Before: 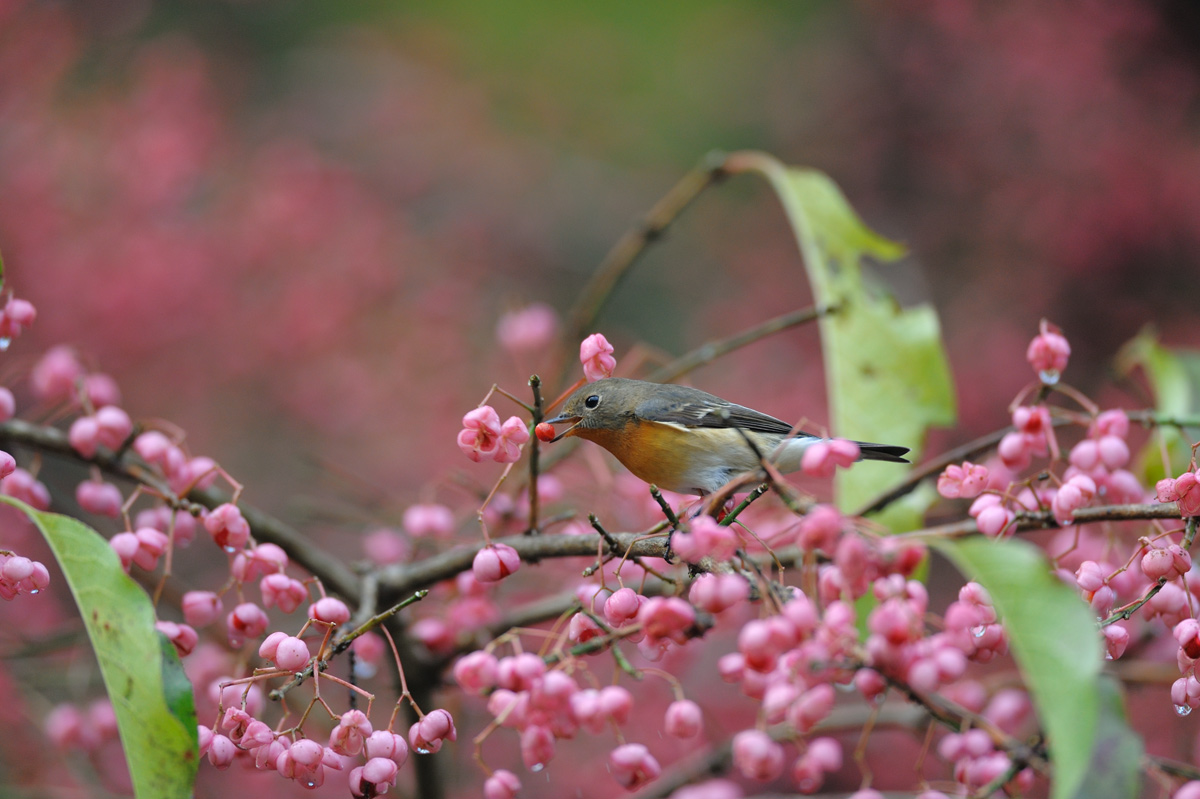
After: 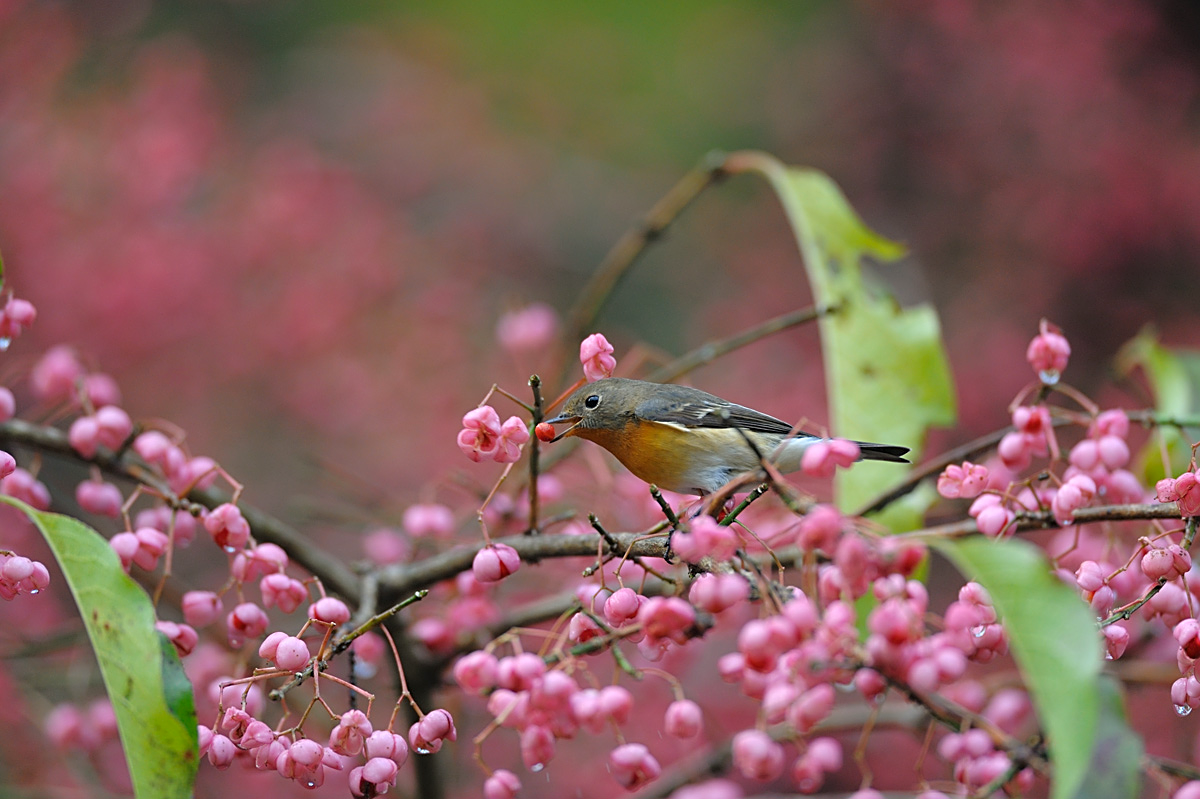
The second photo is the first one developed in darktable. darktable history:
sharpen: on, module defaults
color balance rgb: linear chroma grading › global chroma 2.049%, linear chroma grading › mid-tones -0.787%, perceptual saturation grading › global saturation 0.806%, global vibrance 20%
